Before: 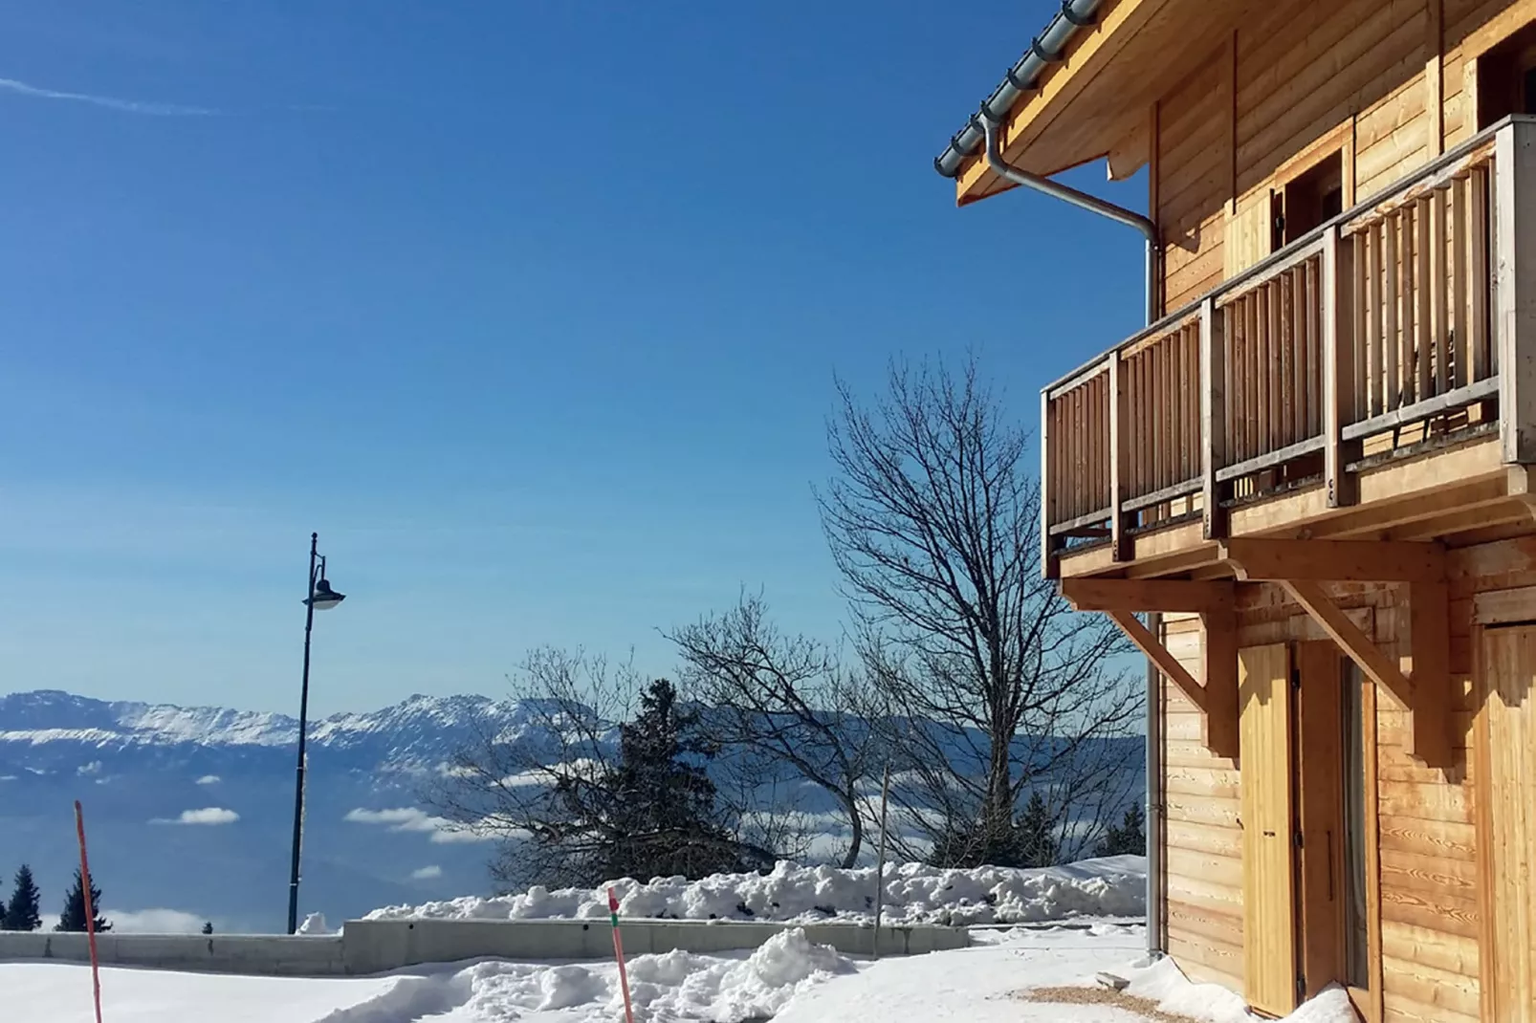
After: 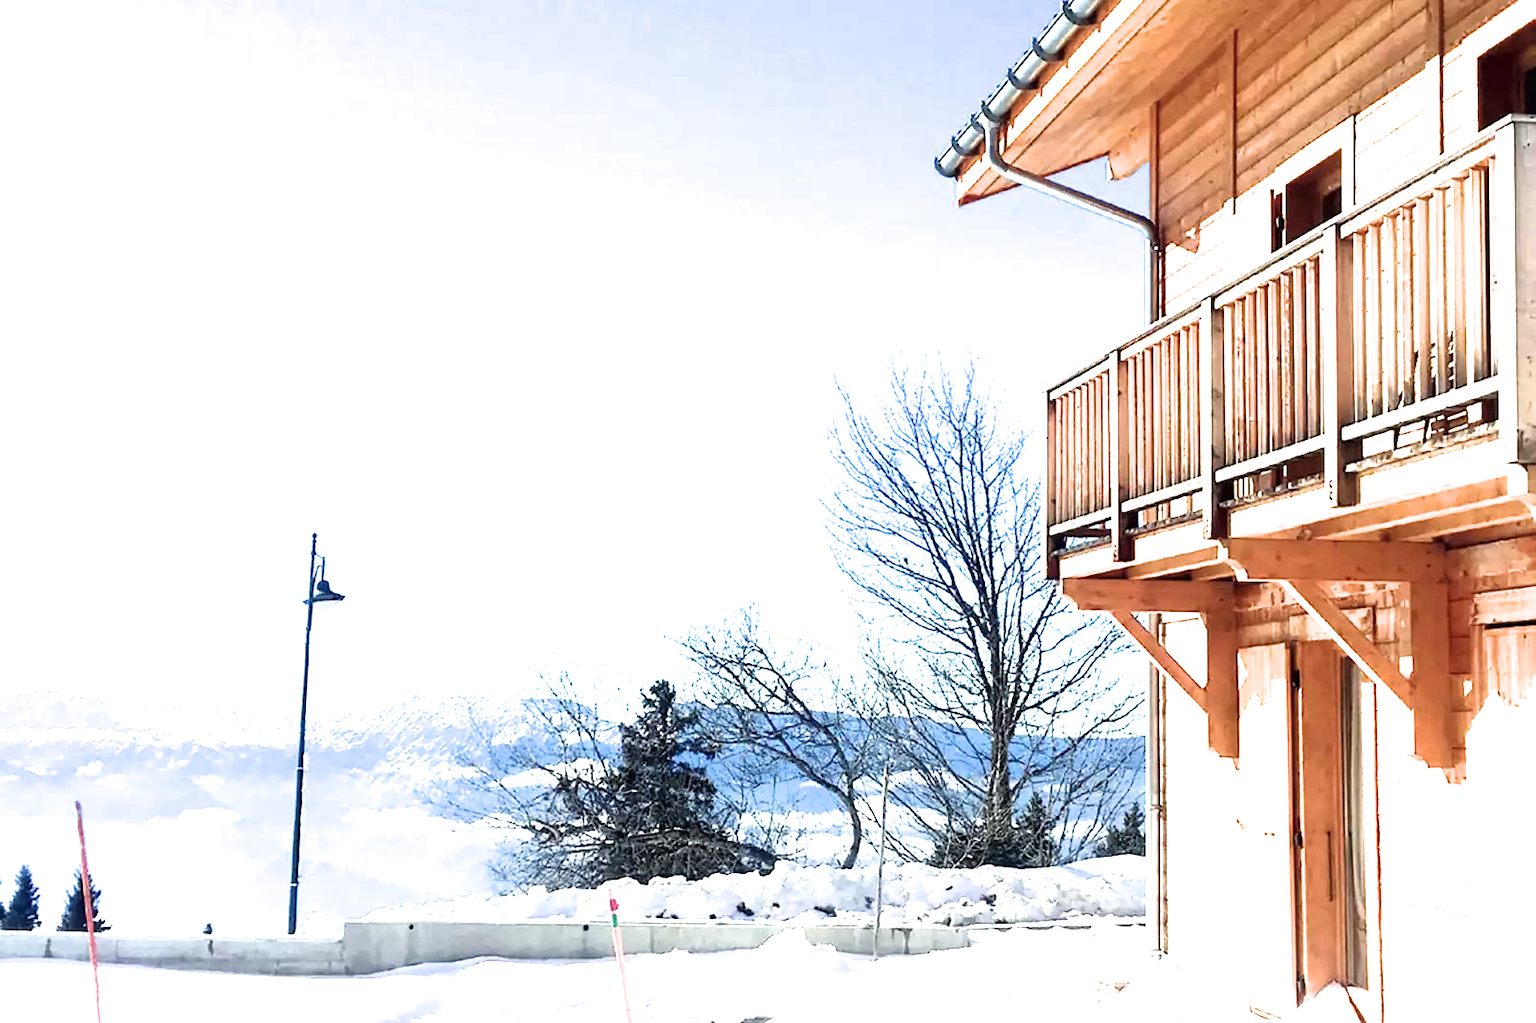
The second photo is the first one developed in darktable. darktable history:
filmic rgb: black relative exposure -7.96 EV, white relative exposure 2.18 EV, hardness 6.97, color science v6 (2022)
exposure: exposure 2.261 EV, compensate exposure bias true, compensate highlight preservation false
